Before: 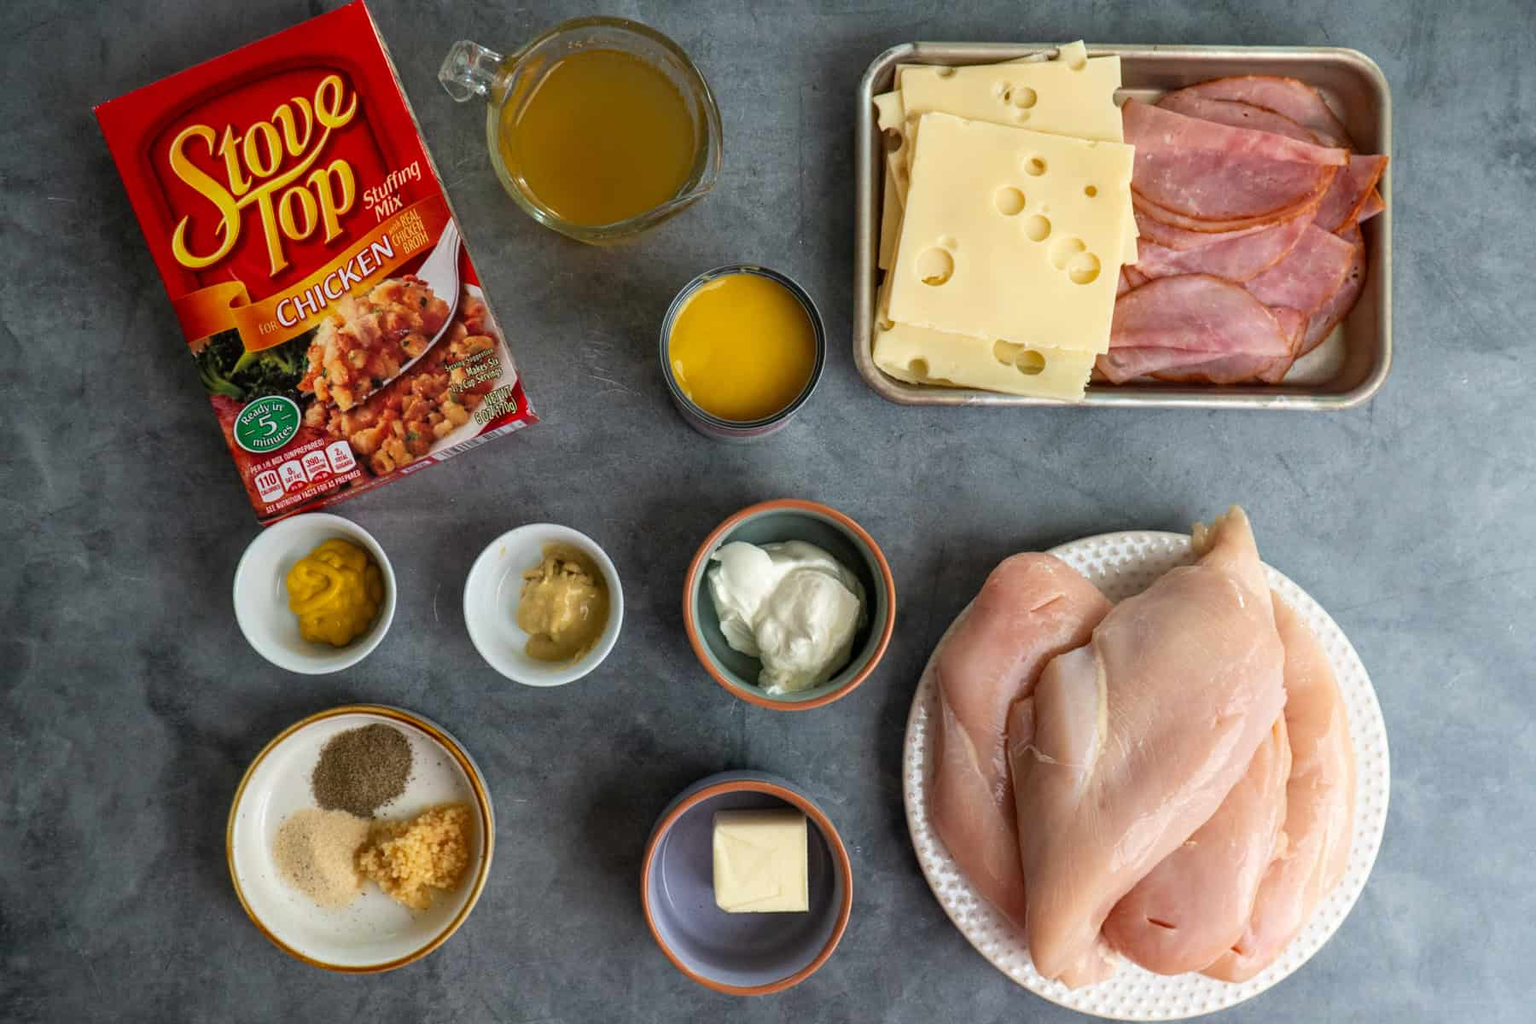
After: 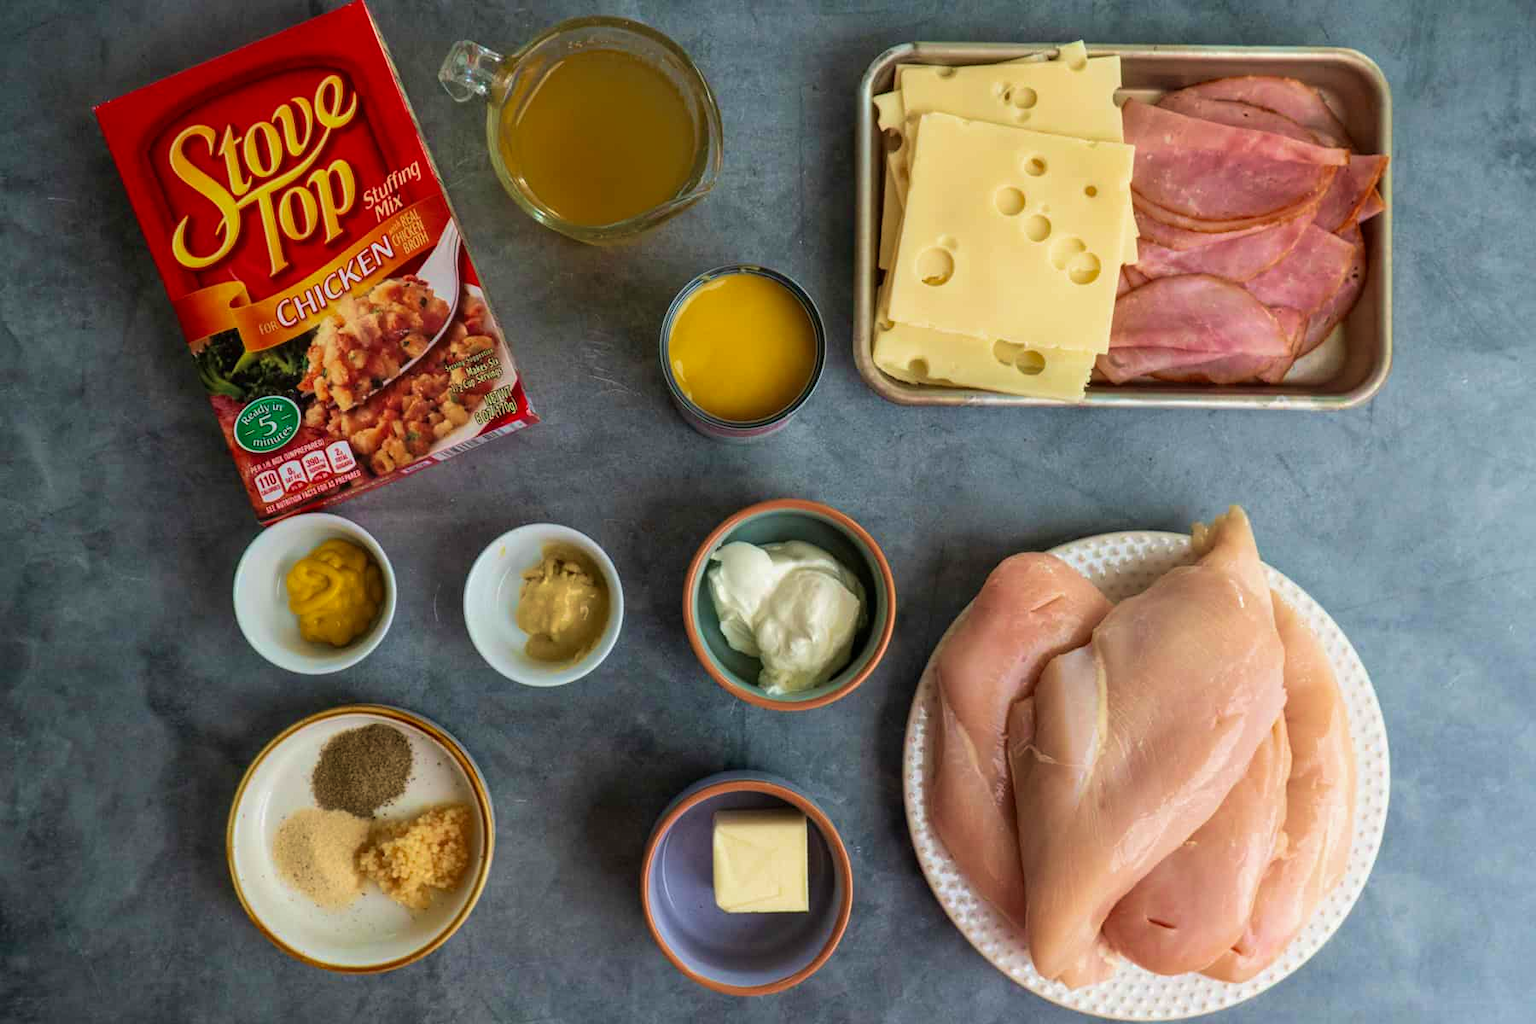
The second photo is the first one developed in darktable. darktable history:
velvia: strength 45%
shadows and highlights: shadows -20, white point adjustment -2, highlights -35
